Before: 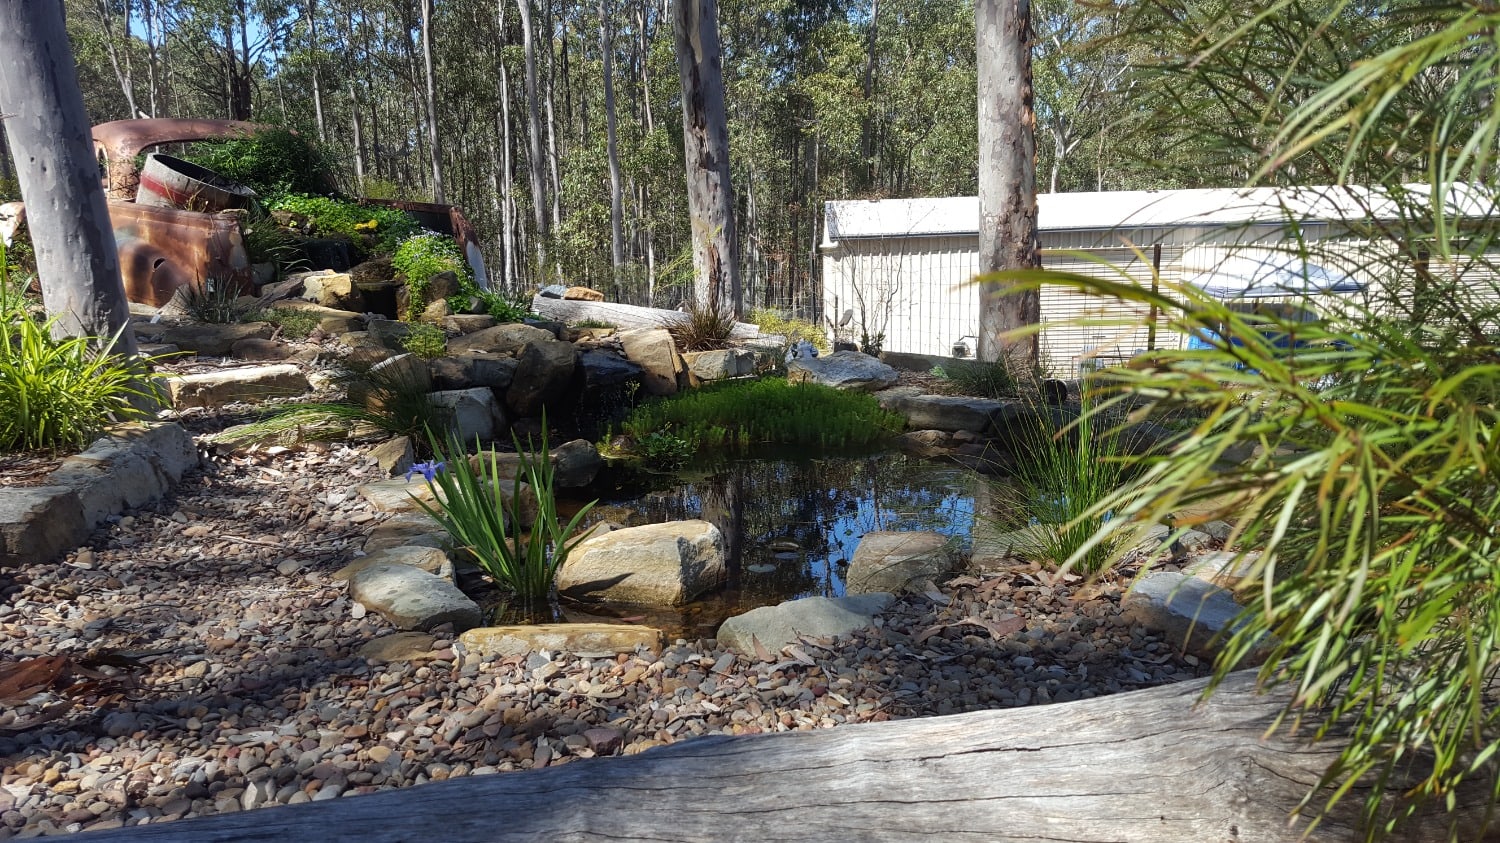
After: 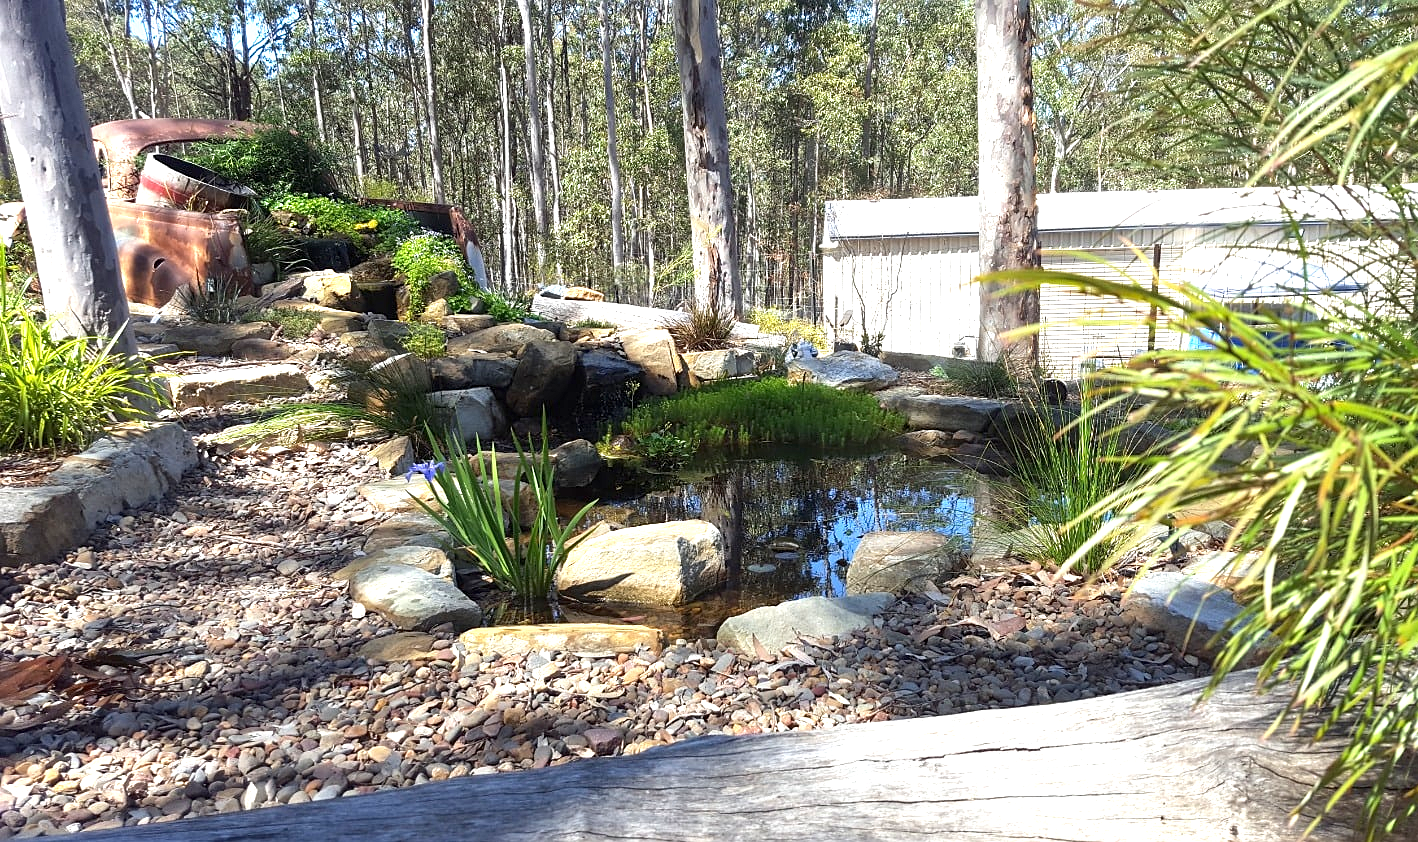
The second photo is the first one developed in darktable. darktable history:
sharpen: radius 1.237, amount 0.308, threshold 0.05
exposure: black level correction 0.001, exposure 1.13 EV, compensate exposure bias true, compensate highlight preservation false
crop and rotate: left 0%, right 5.401%
